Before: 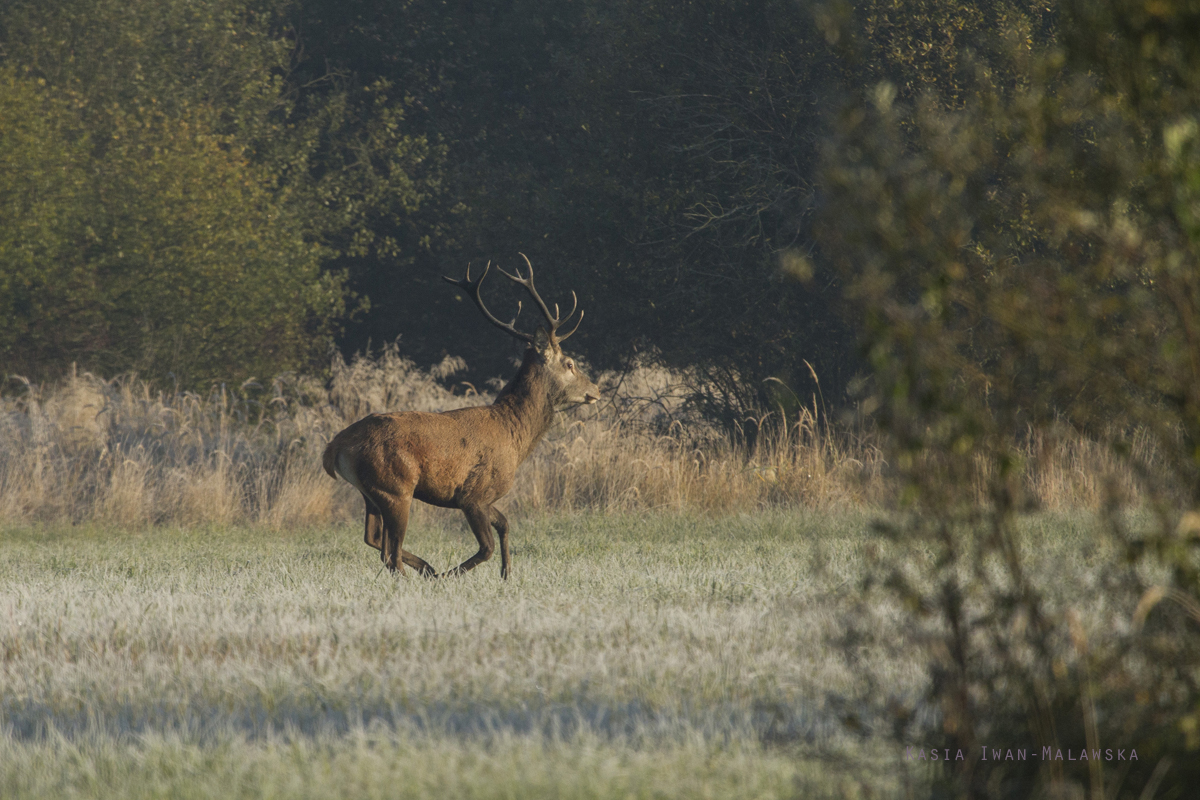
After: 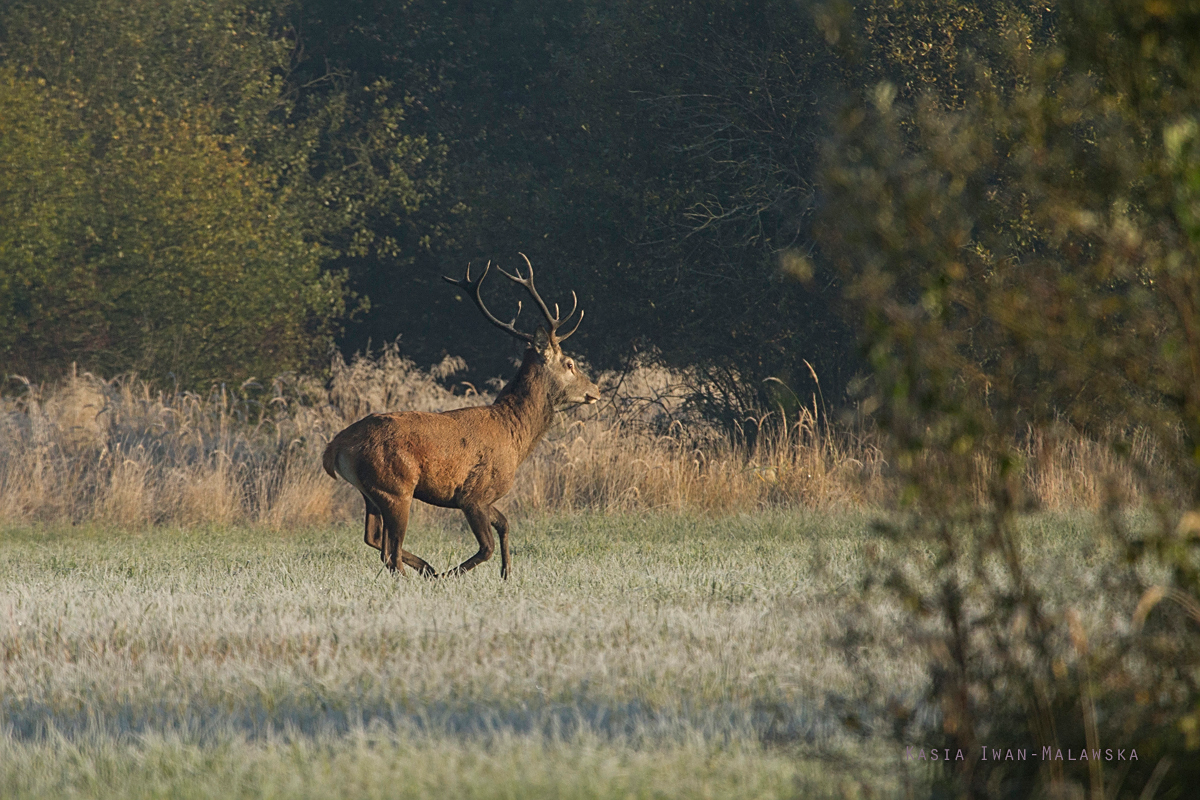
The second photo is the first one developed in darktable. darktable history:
color zones: curves: ch1 [(0, 0.513) (0.143, 0.524) (0.286, 0.511) (0.429, 0.506) (0.571, 0.503) (0.714, 0.503) (0.857, 0.508) (1, 0.513)]
sharpen: on, module defaults
